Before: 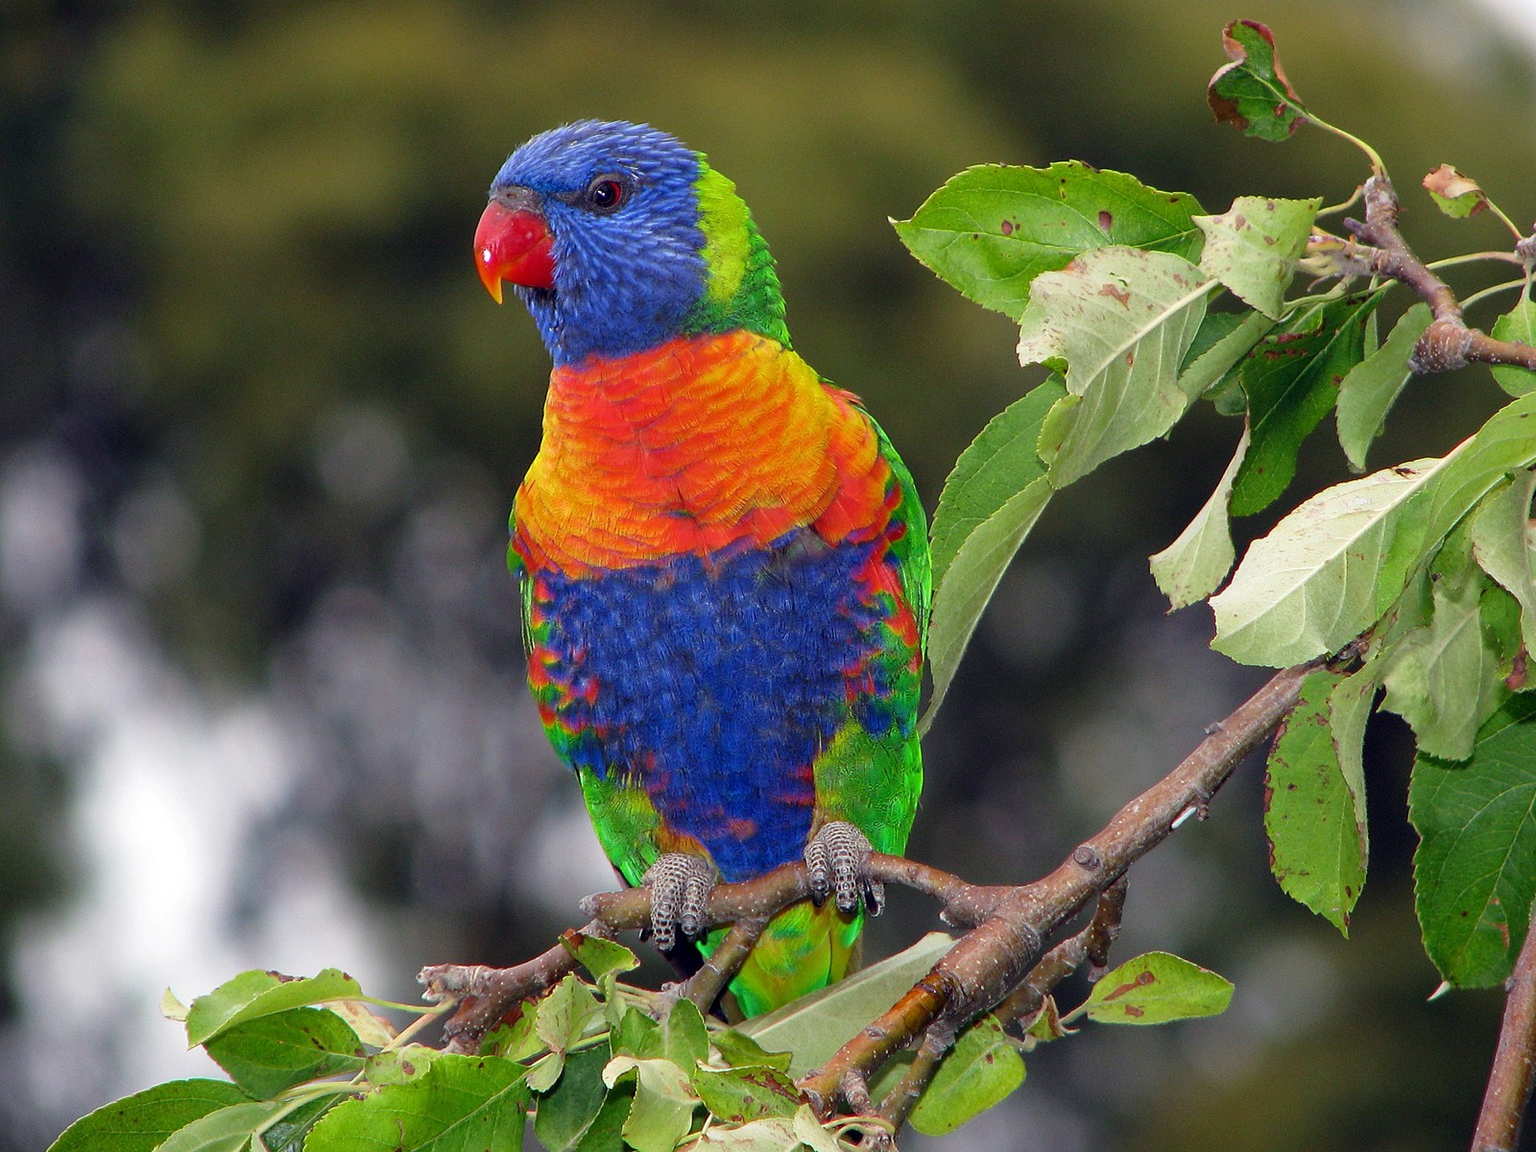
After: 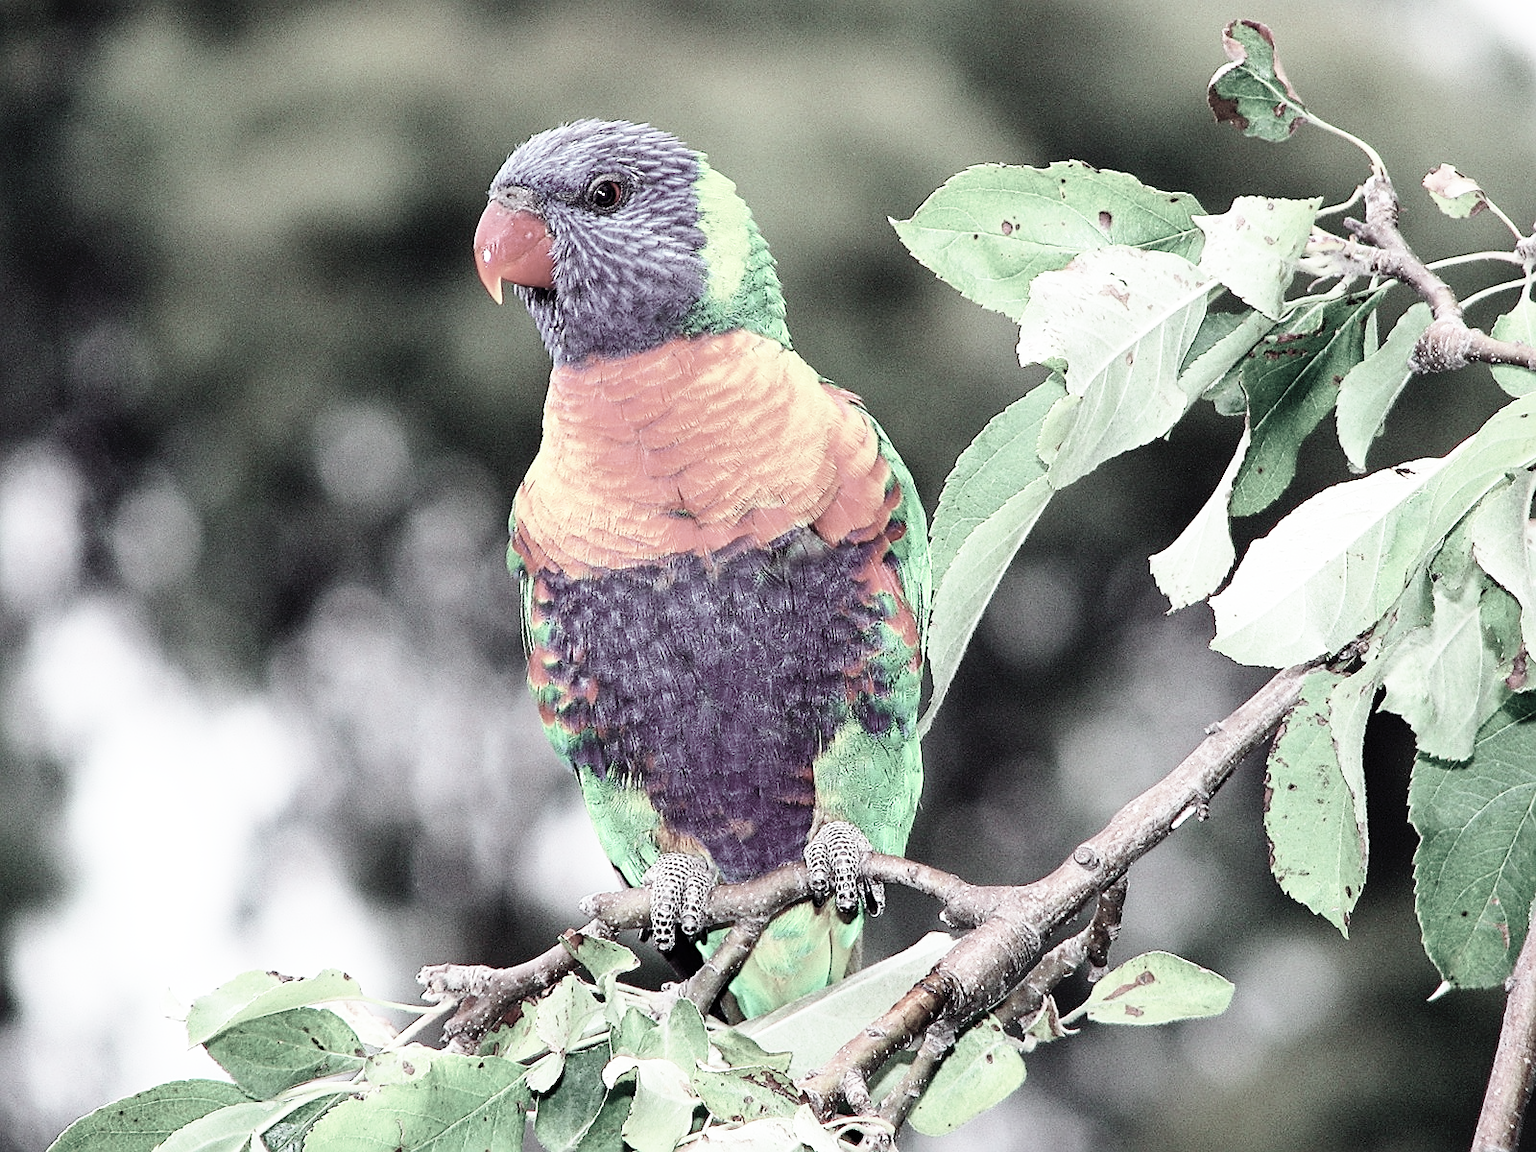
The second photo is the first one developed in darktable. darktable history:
shadows and highlights: shadows 32, highlights -32, soften with gaussian
sharpen: on, module defaults
exposure: exposure -0.01 EV, compensate highlight preservation false
color zones: curves: ch0 [(0.068, 0.464) (0.25, 0.5) (0.48, 0.508) (0.75, 0.536) (0.886, 0.476) (0.967, 0.456)]; ch1 [(0.066, 0.456) (0.25, 0.5) (0.616, 0.508) (0.746, 0.56) (0.934, 0.444)]
contrast brightness saturation: contrast 0.2, brightness 0.15, saturation 0.14
white balance: red 0.954, blue 1.079
color contrast: green-magenta contrast 0.3, blue-yellow contrast 0.15
base curve: curves: ch0 [(0, 0) (0.012, 0.01) (0.073, 0.168) (0.31, 0.711) (0.645, 0.957) (1, 1)], preserve colors none
